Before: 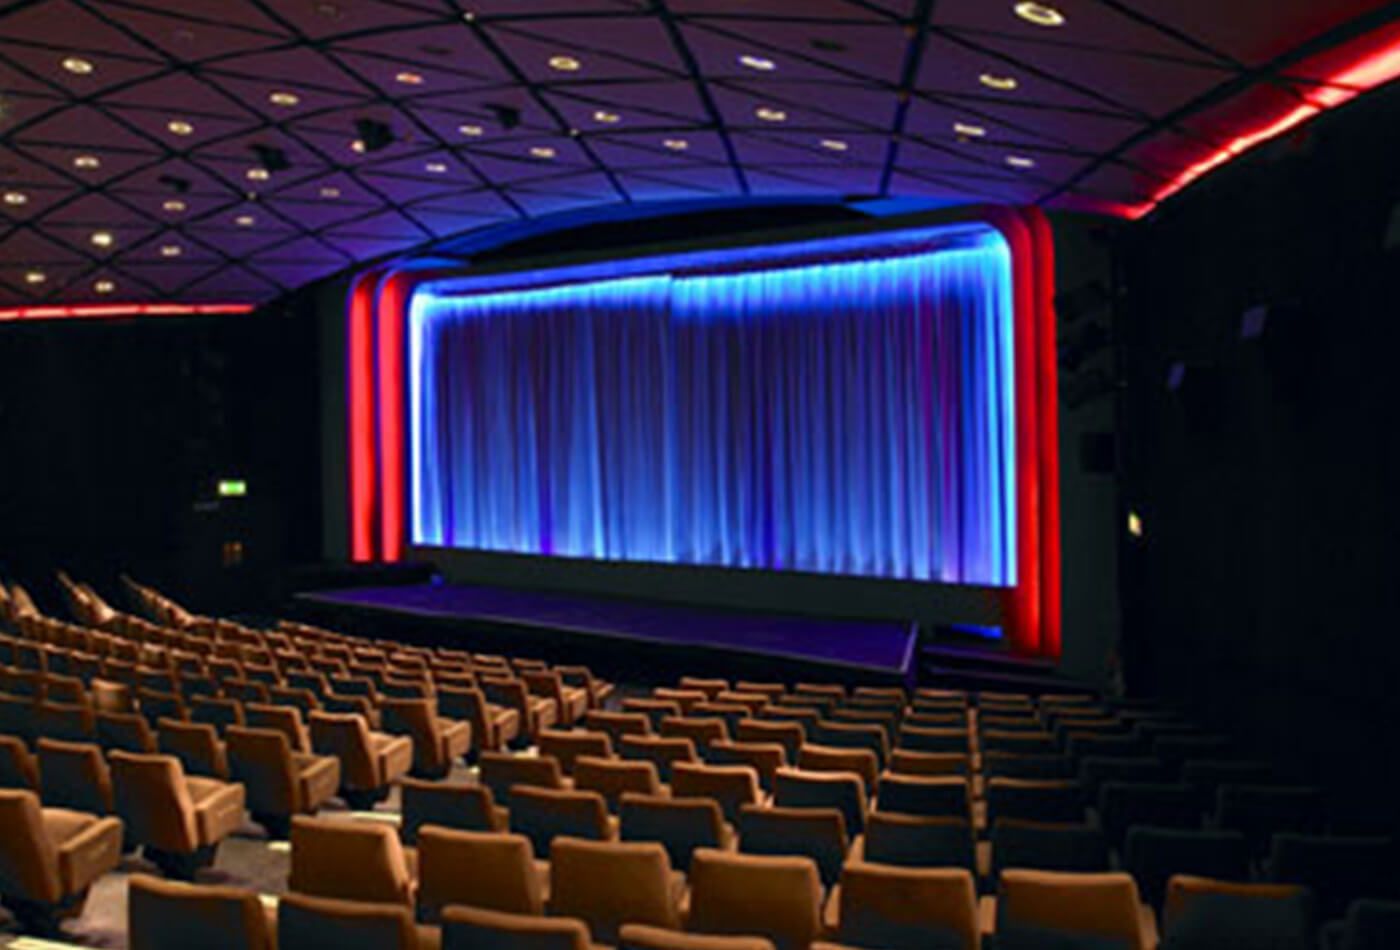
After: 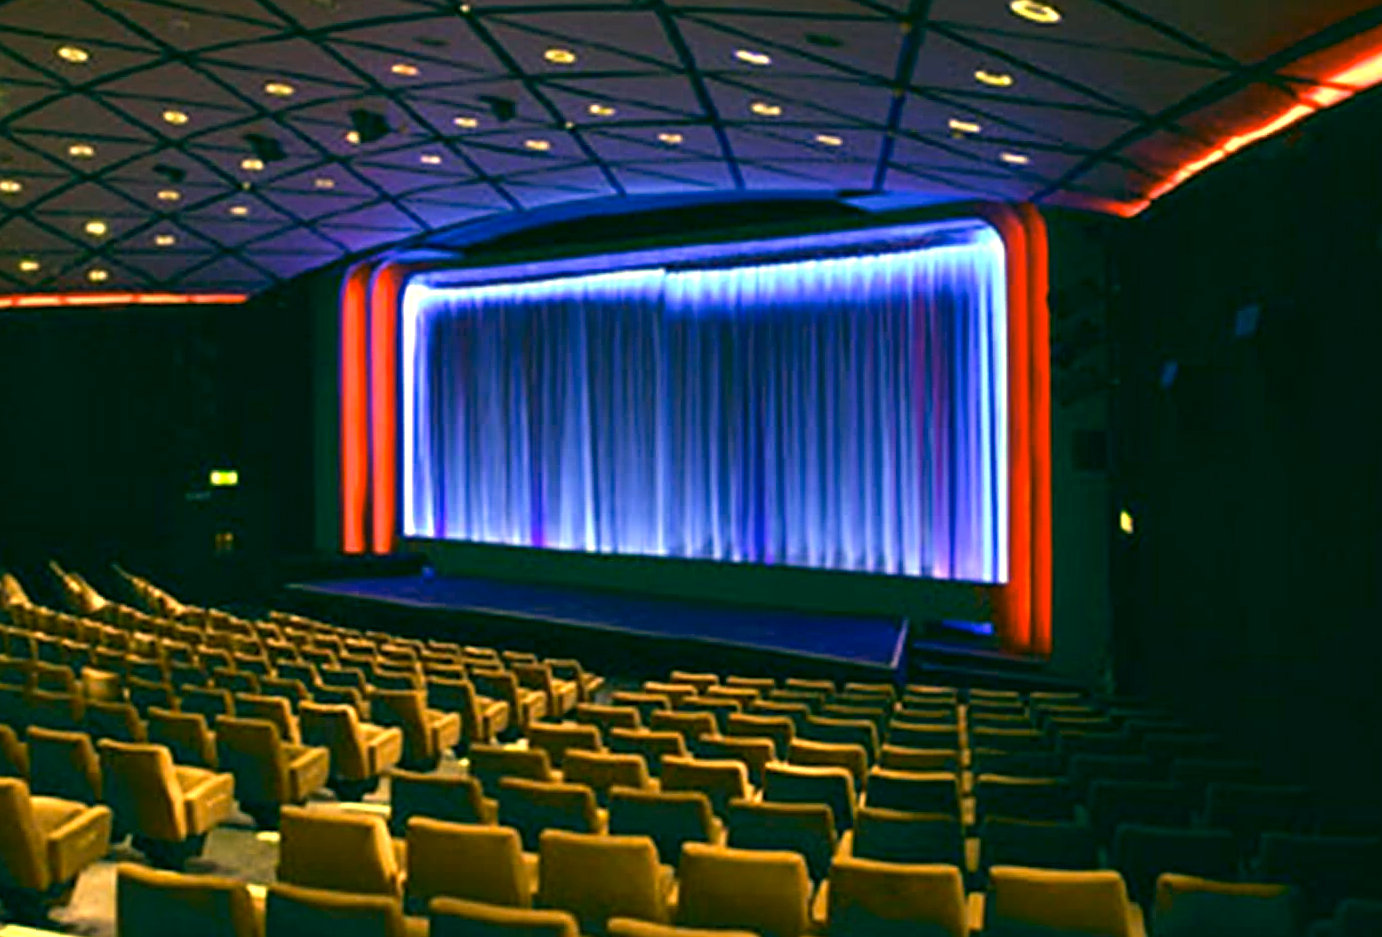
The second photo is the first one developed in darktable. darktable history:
exposure: exposure 0.921 EV, compensate highlight preservation false
sharpen: on, module defaults
crop and rotate: angle -0.5°
color correction: highlights a* 5.62, highlights b* 33.57, shadows a* -25.86, shadows b* 4.02
